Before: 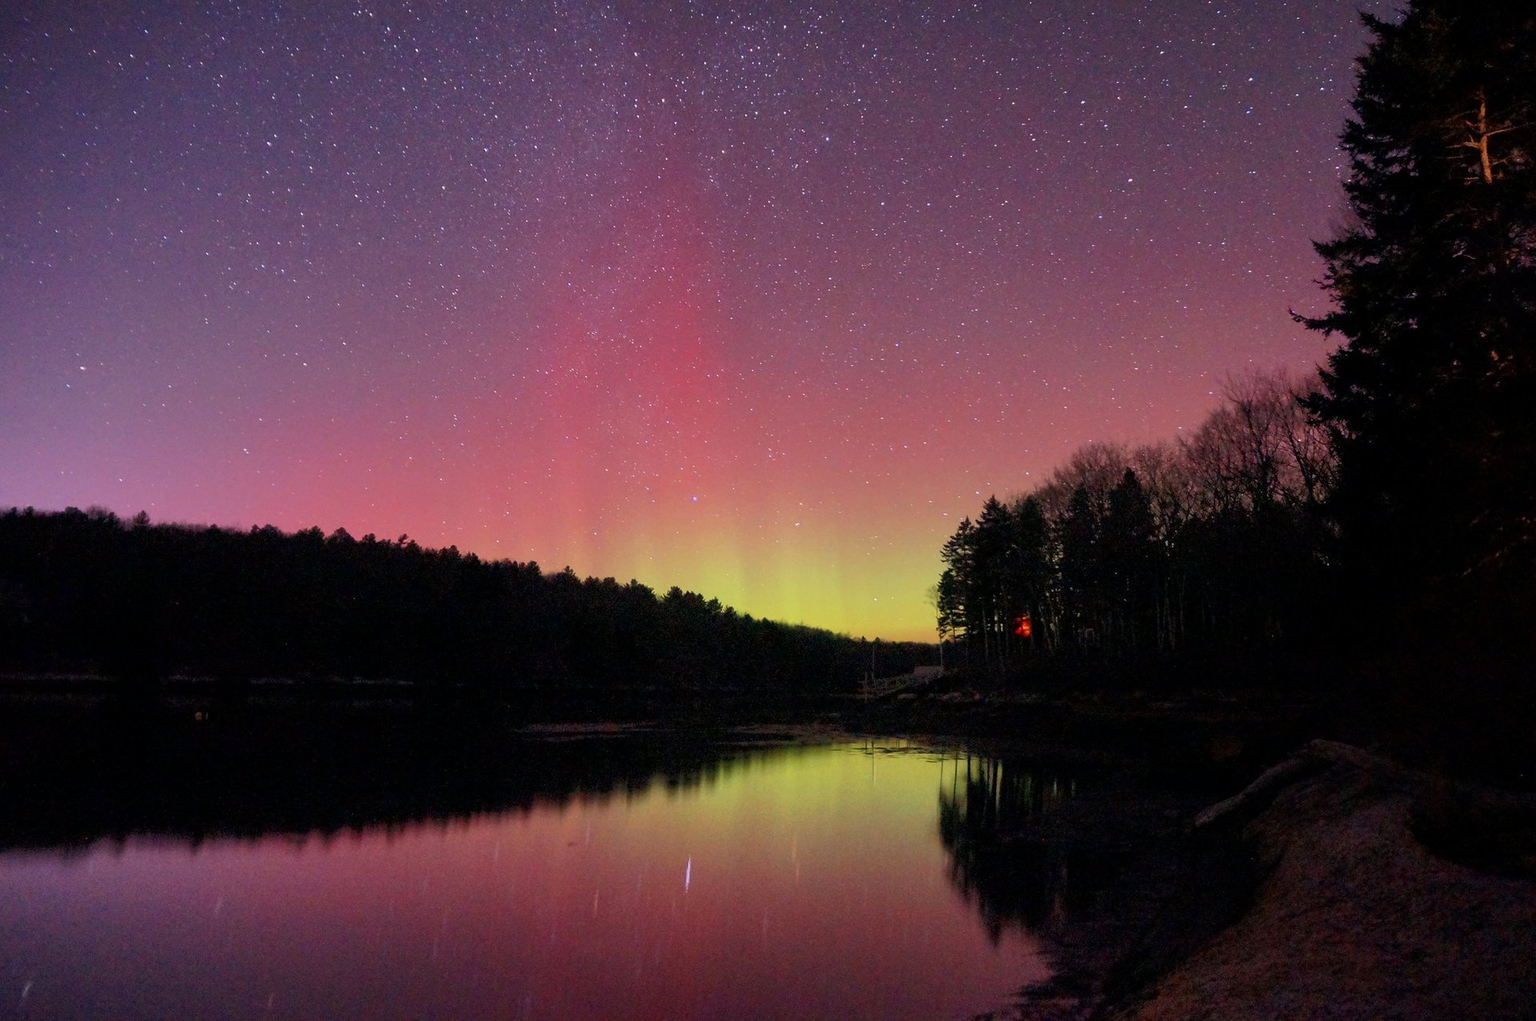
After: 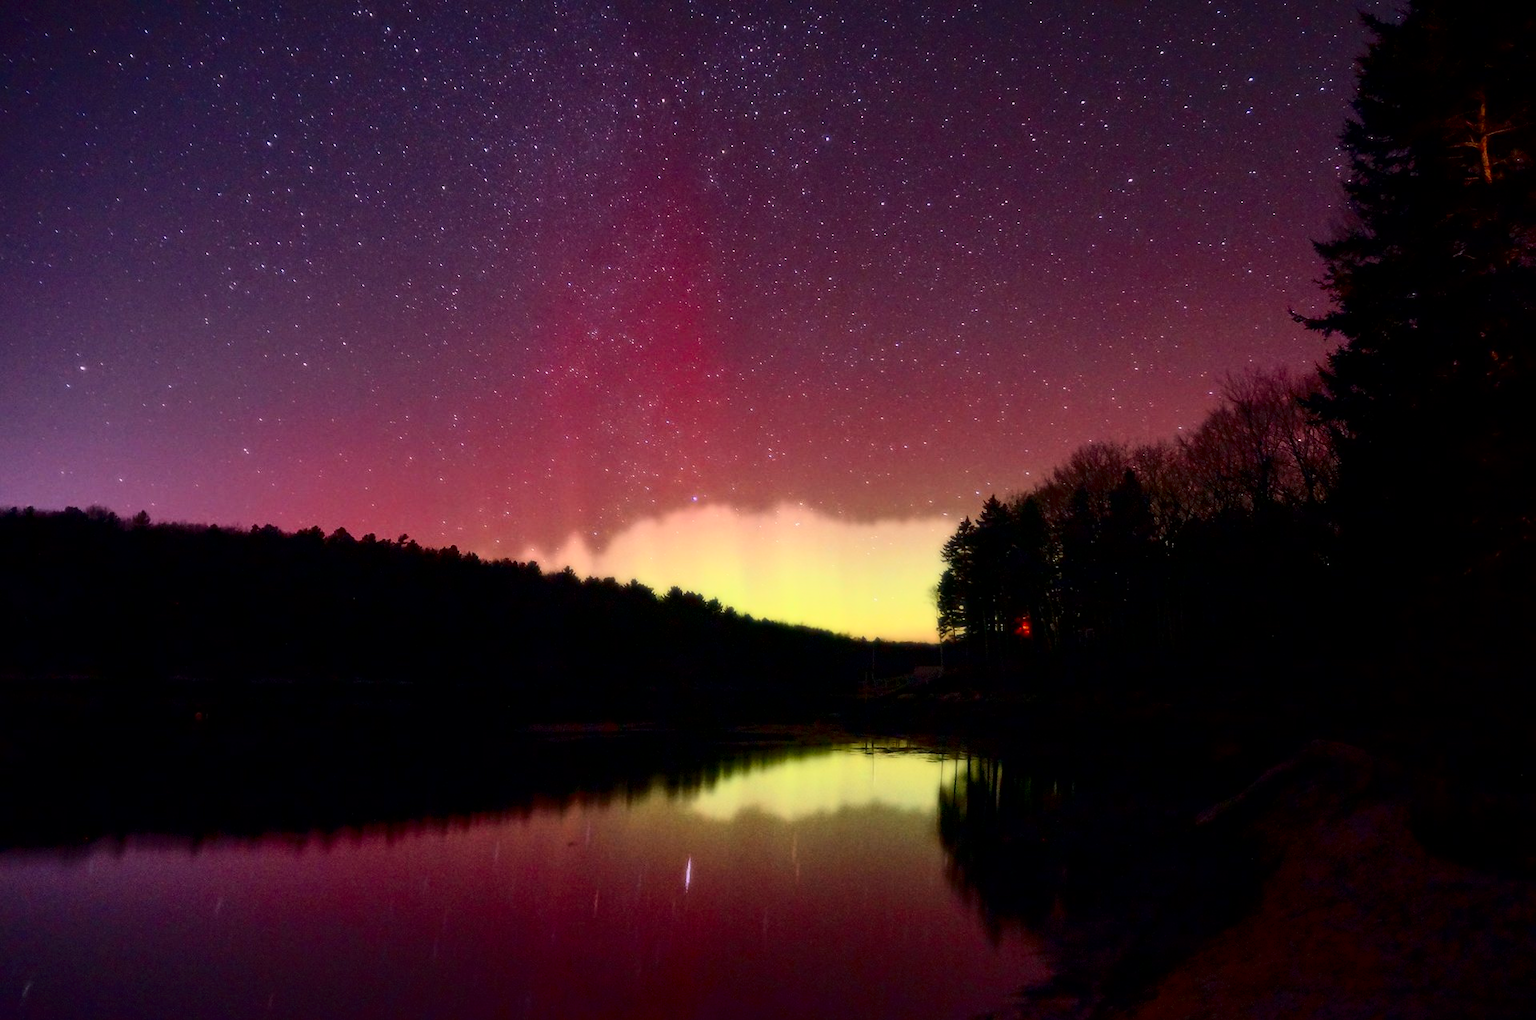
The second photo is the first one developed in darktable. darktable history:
contrast brightness saturation: contrast 0.19, brightness -0.24, saturation 0.11
bloom: size 0%, threshold 54.82%, strength 8.31%
